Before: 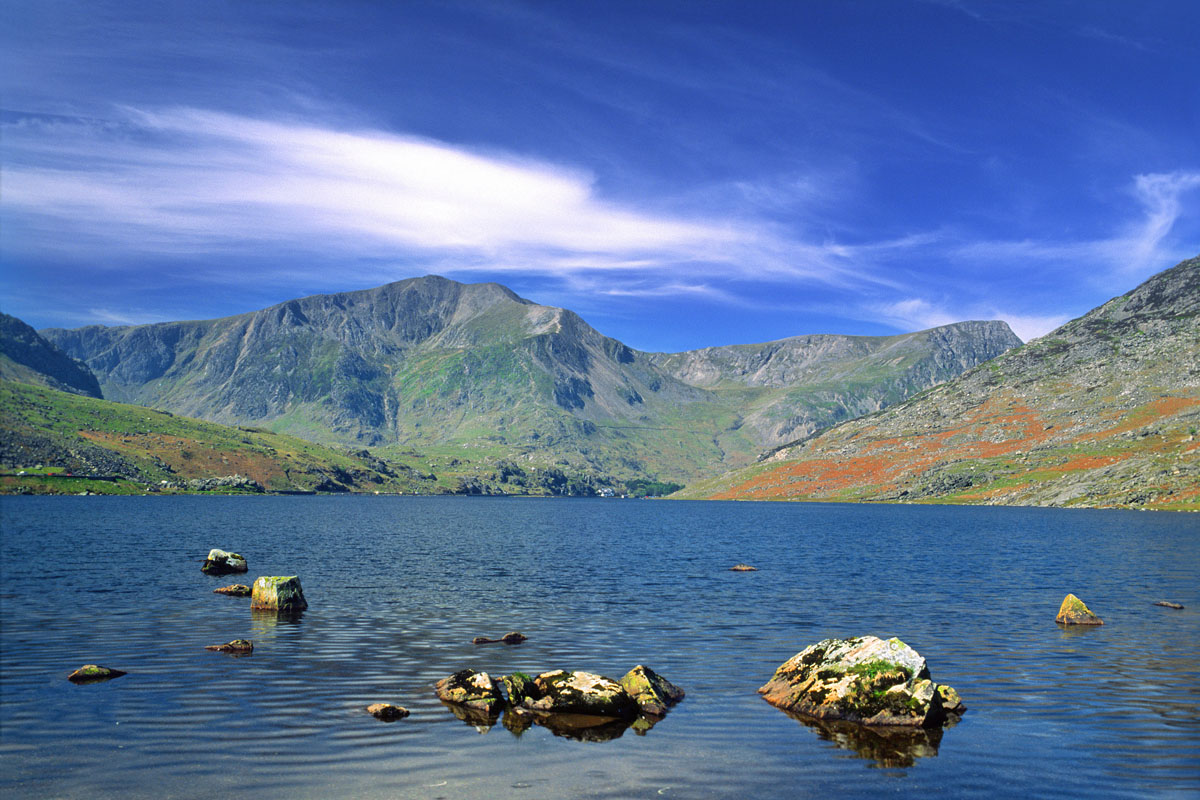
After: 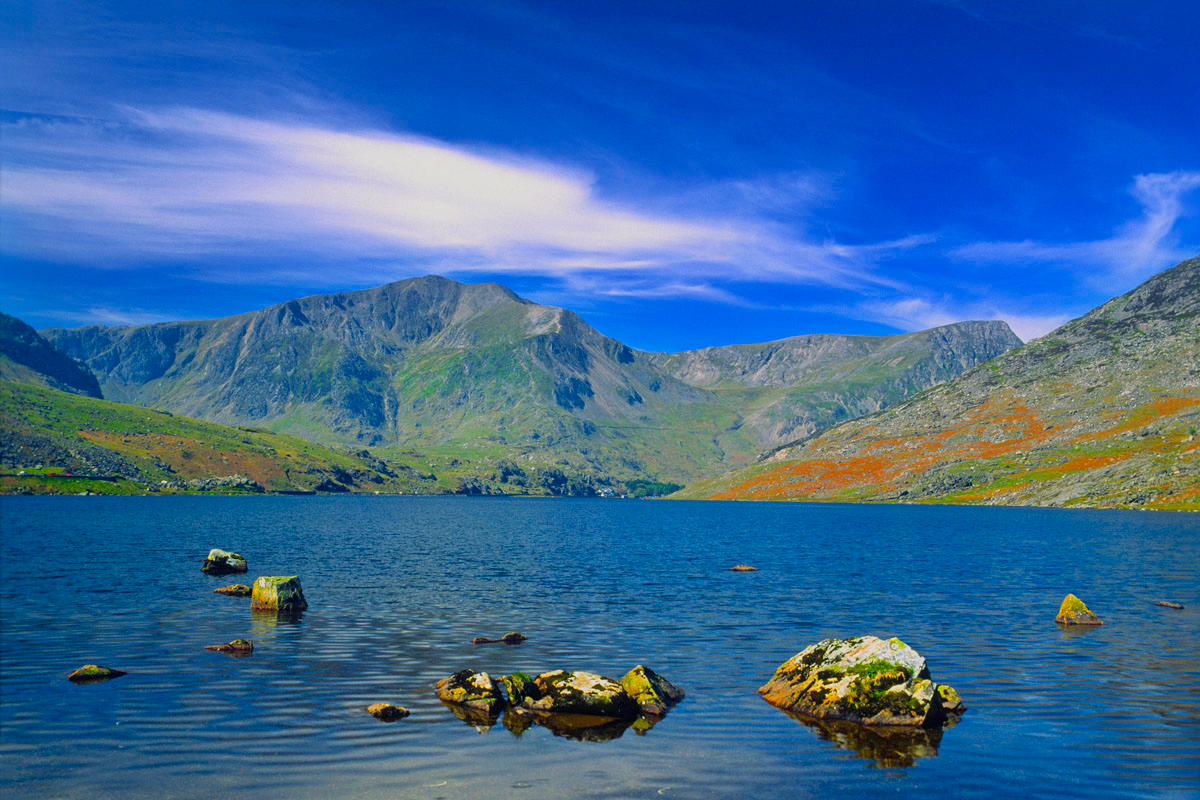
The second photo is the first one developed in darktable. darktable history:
color correction: highlights a* 0.394, highlights b* 2.68, shadows a* -0.874, shadows b* -4.04
color balance rgb: shadows lift › chroma 0.689%, shadows lift › hue 111.1°, perceptual saturation grading › global saturation 50.197%, contrast -9.571%
exposure: exposure -0.256 EV, compensate exposure bias true, compensate highlight preservation false
